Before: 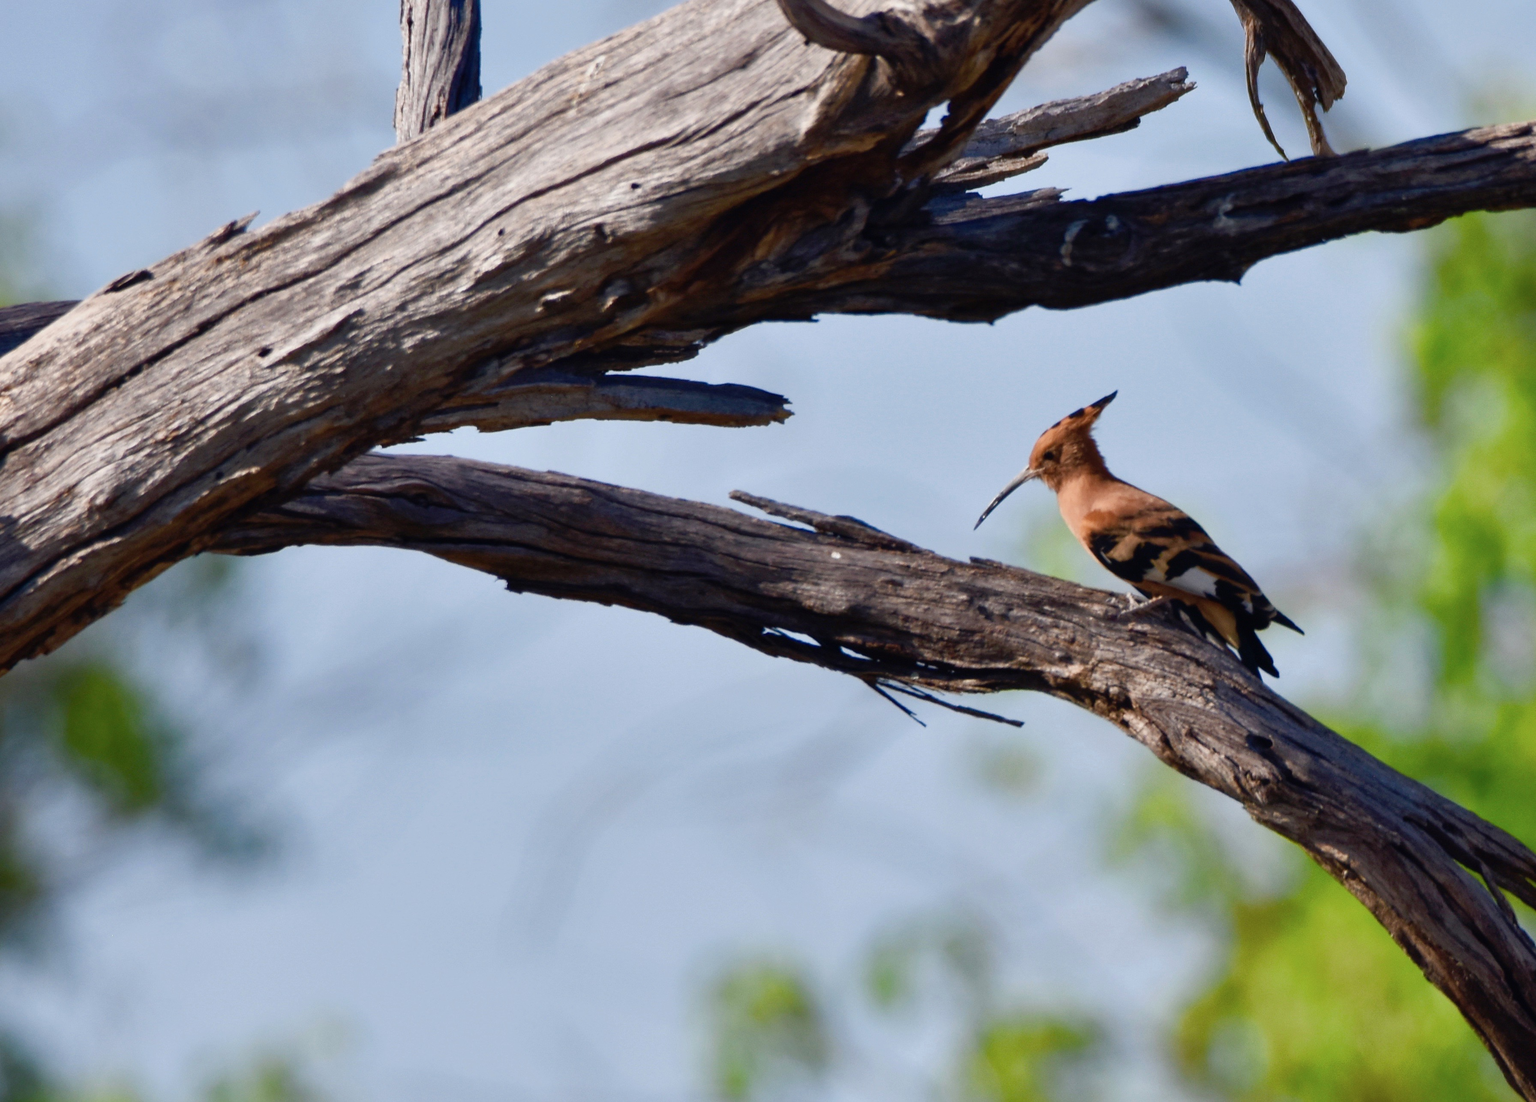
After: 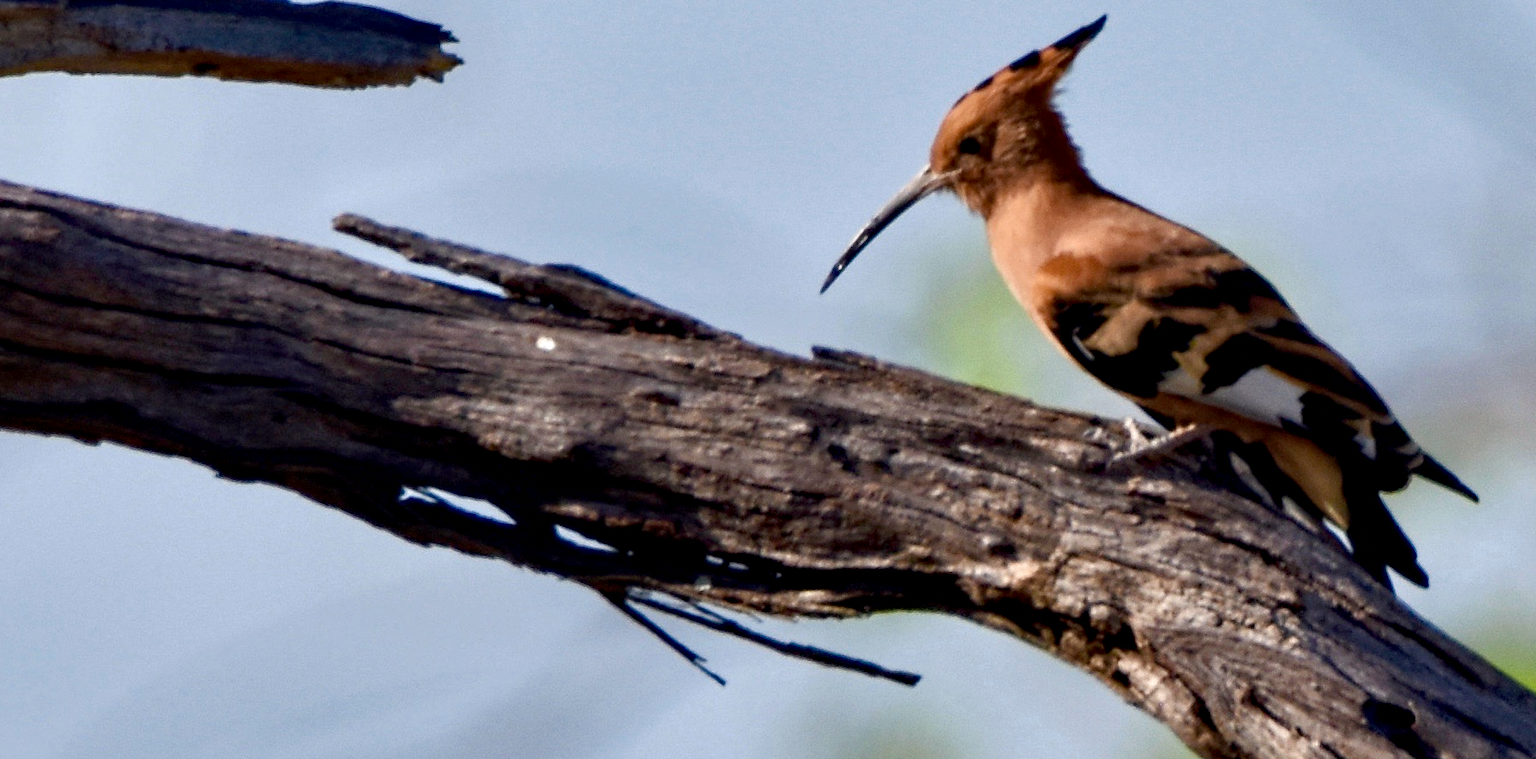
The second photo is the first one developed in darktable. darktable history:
grain: coarseness 0.81 ISO, strength 1.34%, mid-tones bias 0%
crop: left 36.607%, top 34.735%, right 13.146%, bottom 30.611%
contrast equalizer: y [[0.546, 0.552, 0.554, 0.554, 0.552, 0.546], [0.5 ×6], [0.5 ×6], [0 ×6], [0 ×6]]
haze removal: compatibility mode true, adaptive false
rgb levels: preserve colors max RGB
